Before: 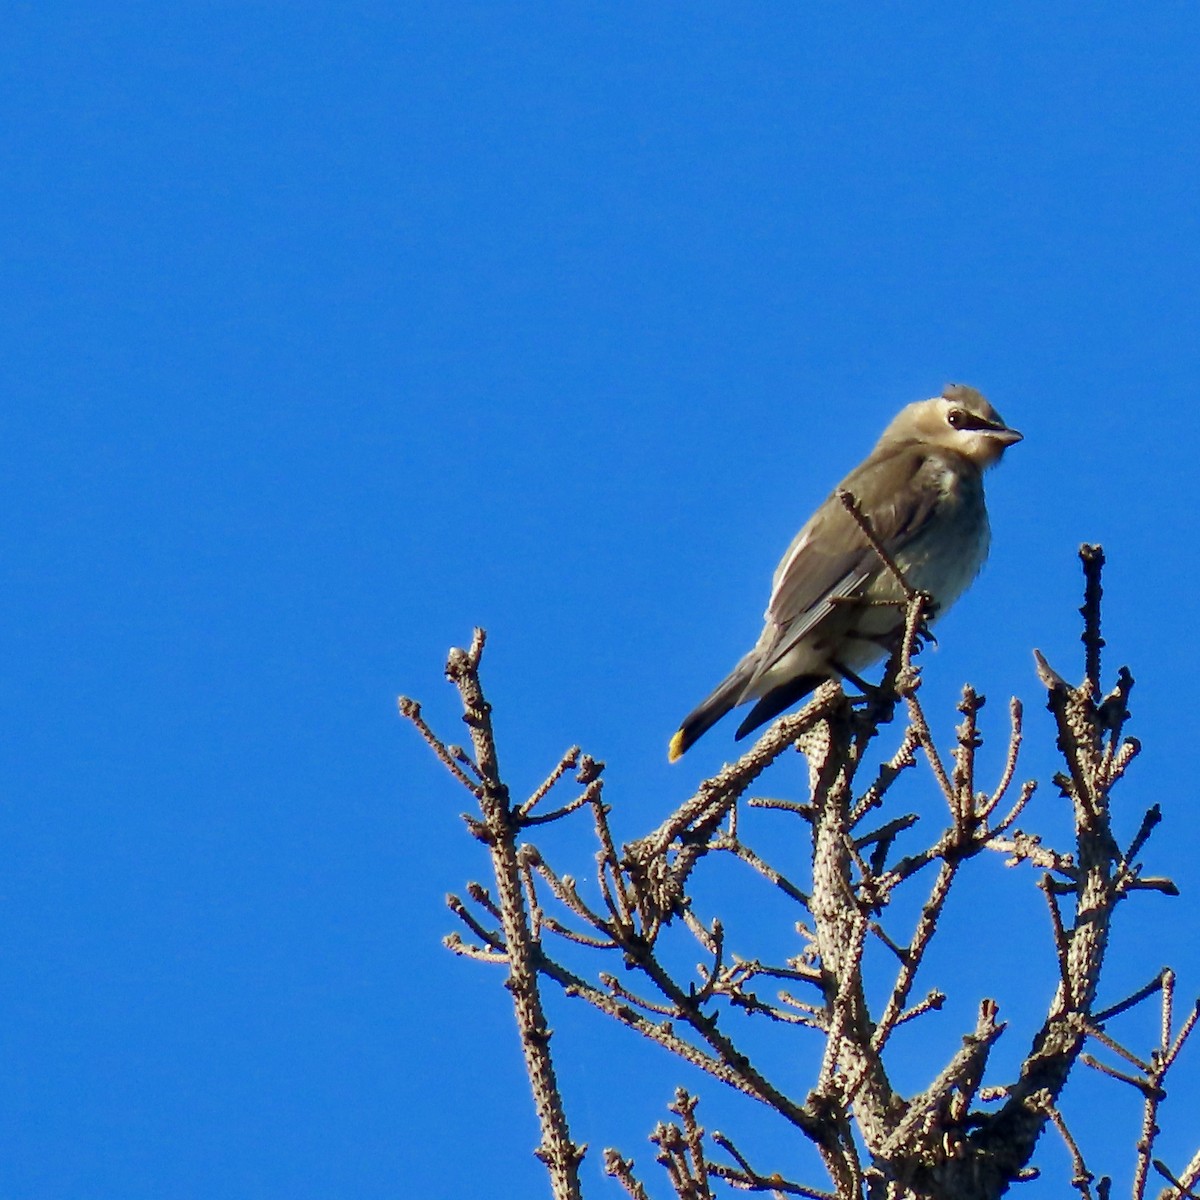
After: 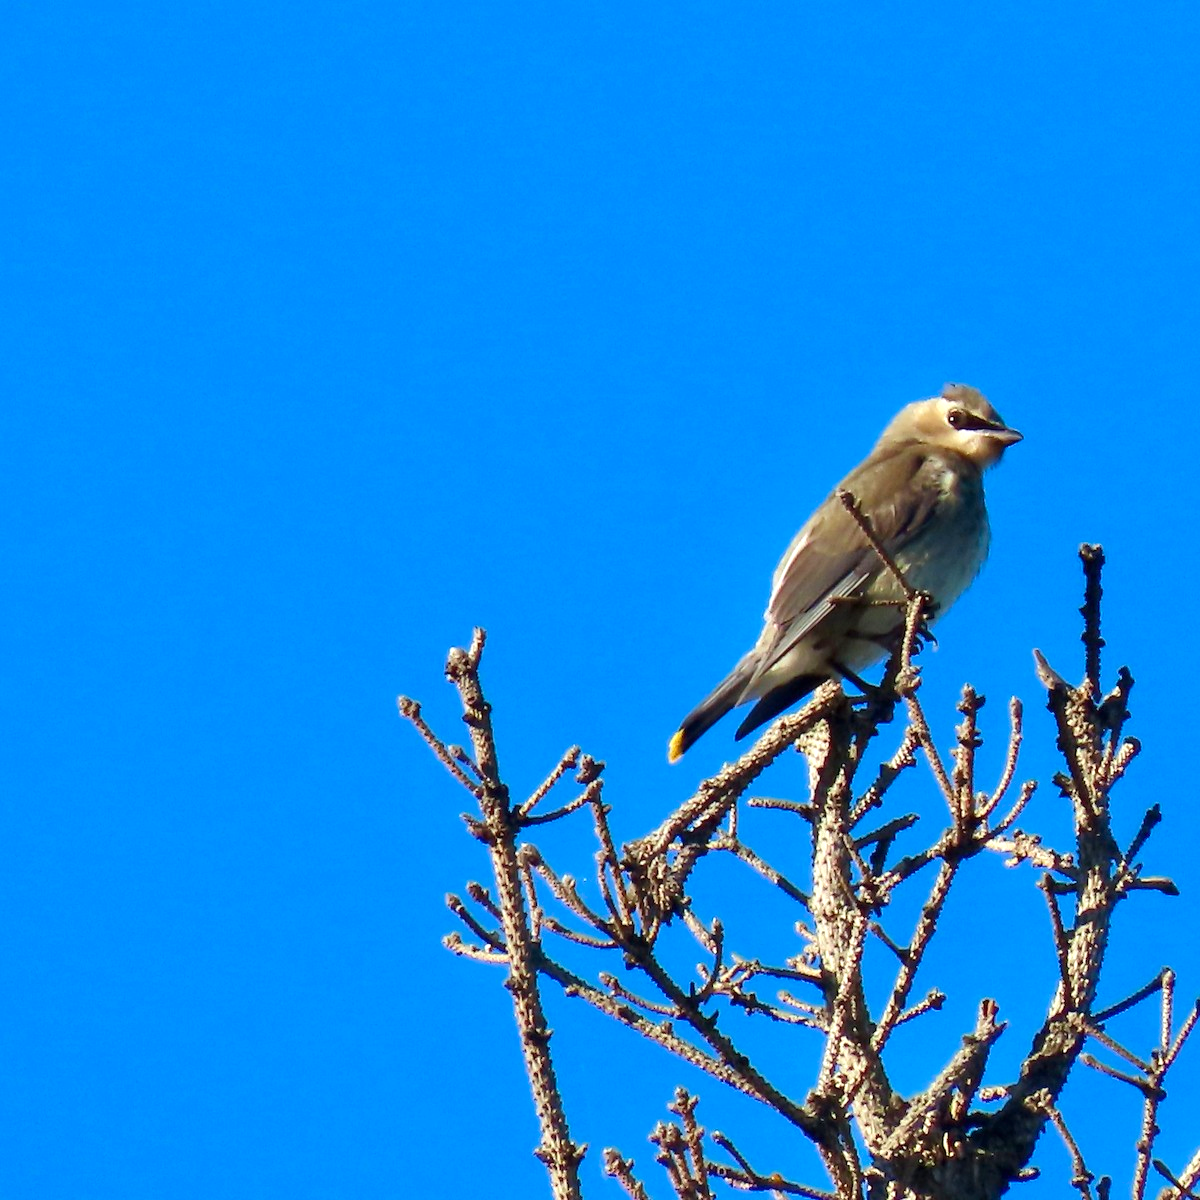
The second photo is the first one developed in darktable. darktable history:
exposure: black level correction 0, exposure 0.4 EV, compensate exposure bias true, compensate highlight preservation false
